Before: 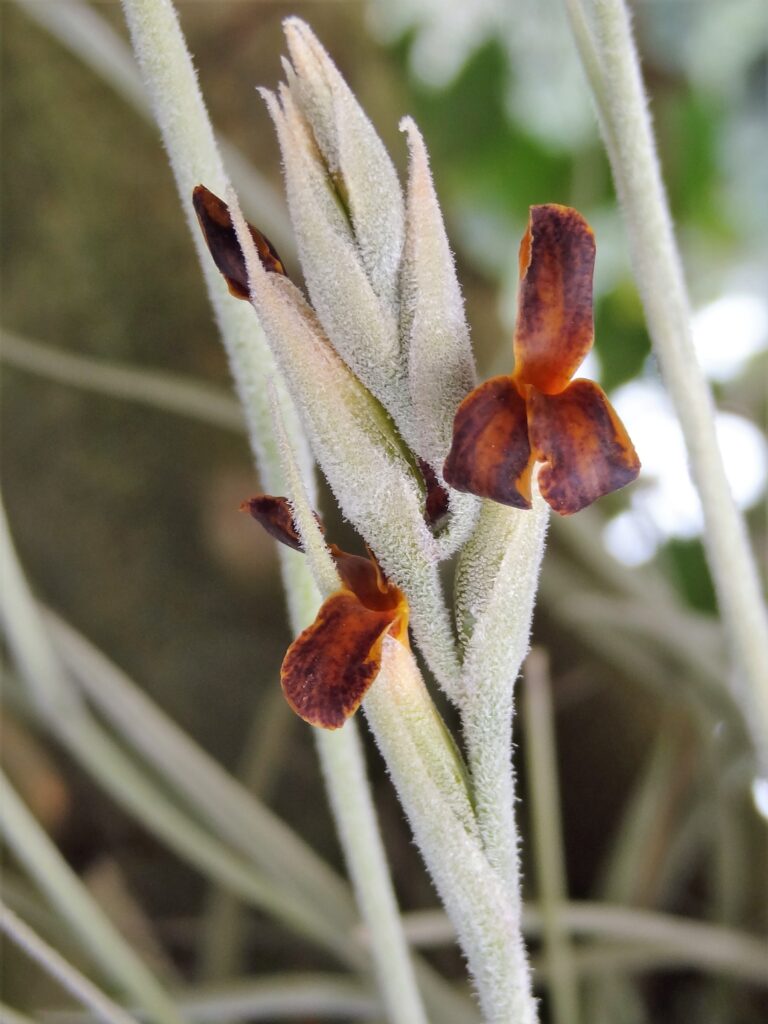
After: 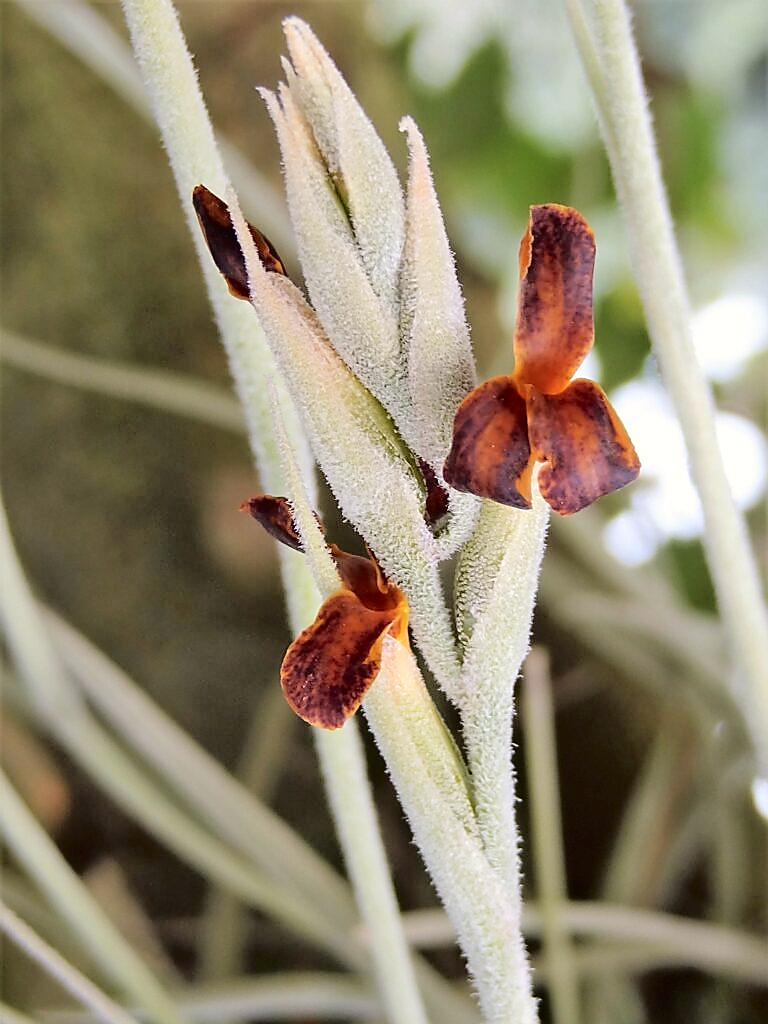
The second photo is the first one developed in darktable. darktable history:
tone curve: curves: ch0 [(0, 0.01) (0.058, 0.039) (0.159, 0.117) (0.282, 0.327) (0.45, 0.534) (0.676, 0.751) (0.89, 0.919) (1, 1)]; ch1 [(0, 0) (0.094, 0.081) (0.285, 0.299) (0.385, 0.403) (0.447, 0.455) (0.495, 0.496) (0.544, 0.552) (0.589, 0.612) (0.722, 0.728) (1, 1)]; ch2 [(0, 0) (0.257, 0.217) (0.43, 0.421) (0.498, 0.507) (0.531, 0.544) (0.56, 0.579) (0.625, 0.642) (1, 1)], color space Lab, independent channels, preserve colors none
sharpen: radius 1.417, amount 1.256, threshold 0.766
